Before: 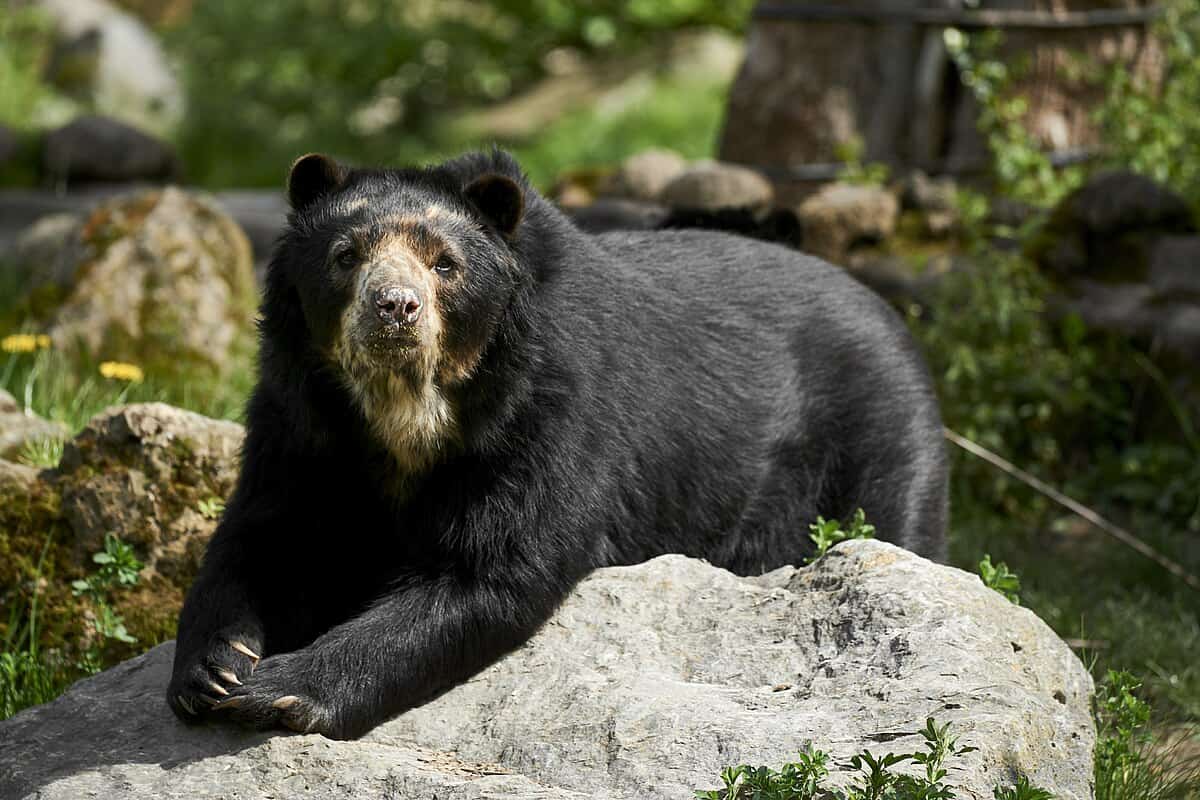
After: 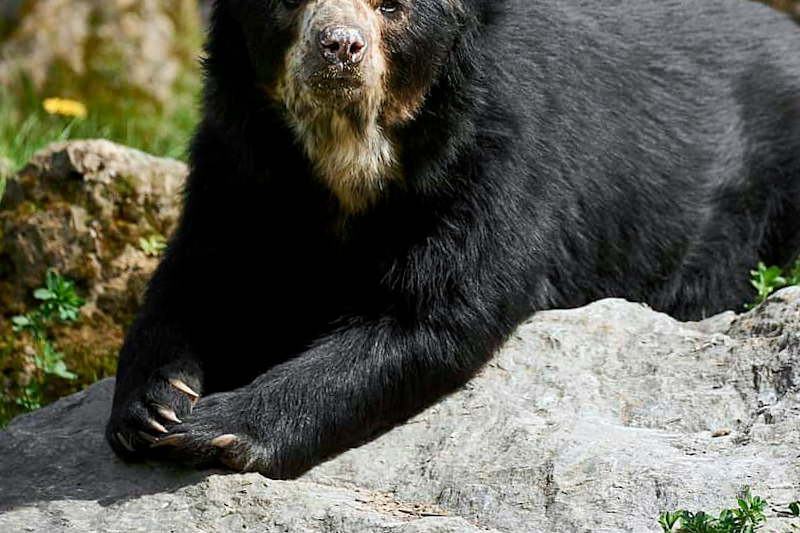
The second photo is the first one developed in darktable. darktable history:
white balance: red 0.983, blue 1.036
crop and rotate: angle -0.82°, left 3.85%, top 31.828%, right 27.992%
